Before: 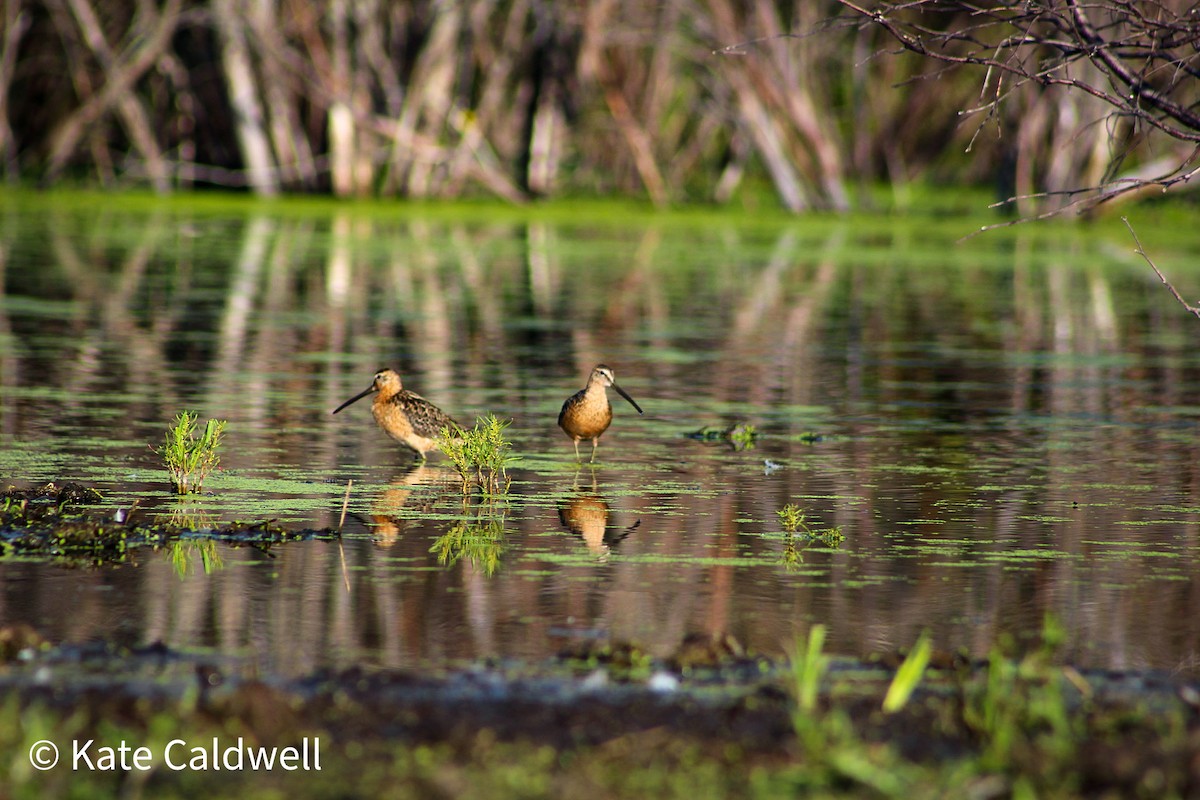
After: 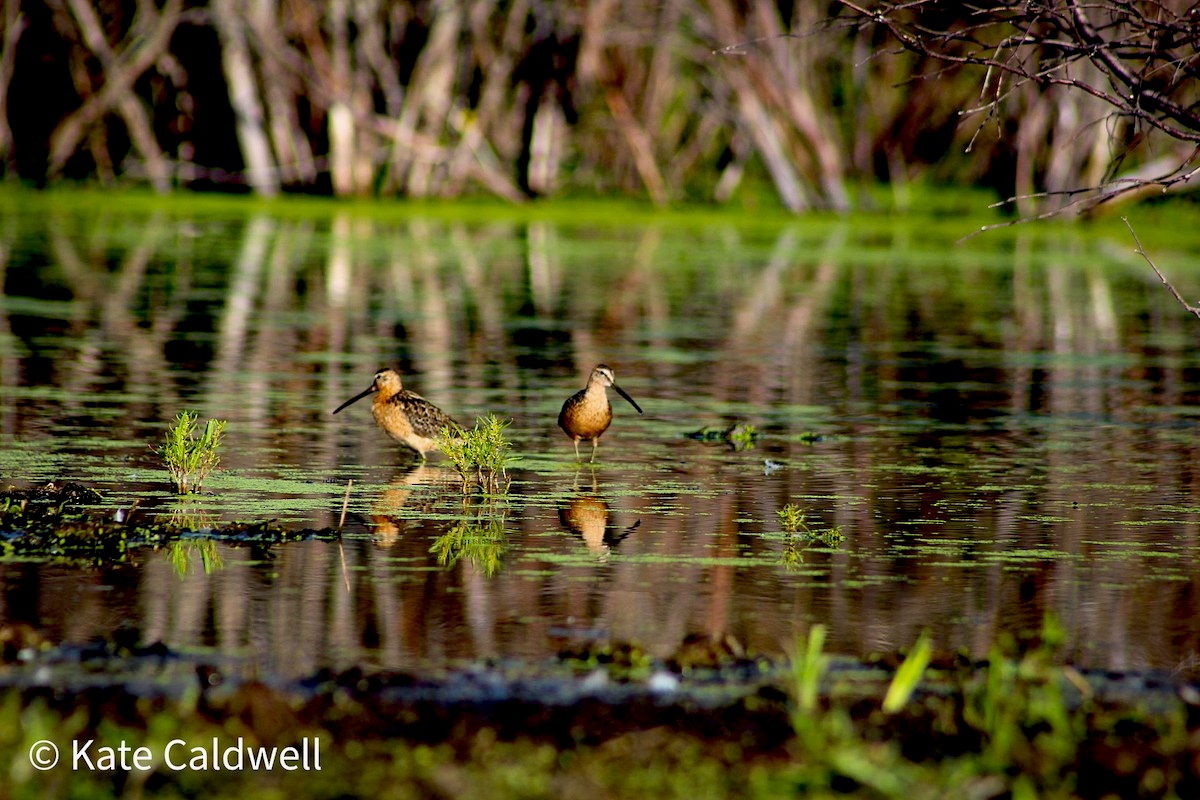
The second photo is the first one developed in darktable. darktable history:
exposure: black level correction 0.027, exposure -0.082 EV, compensate highlight preservation false
